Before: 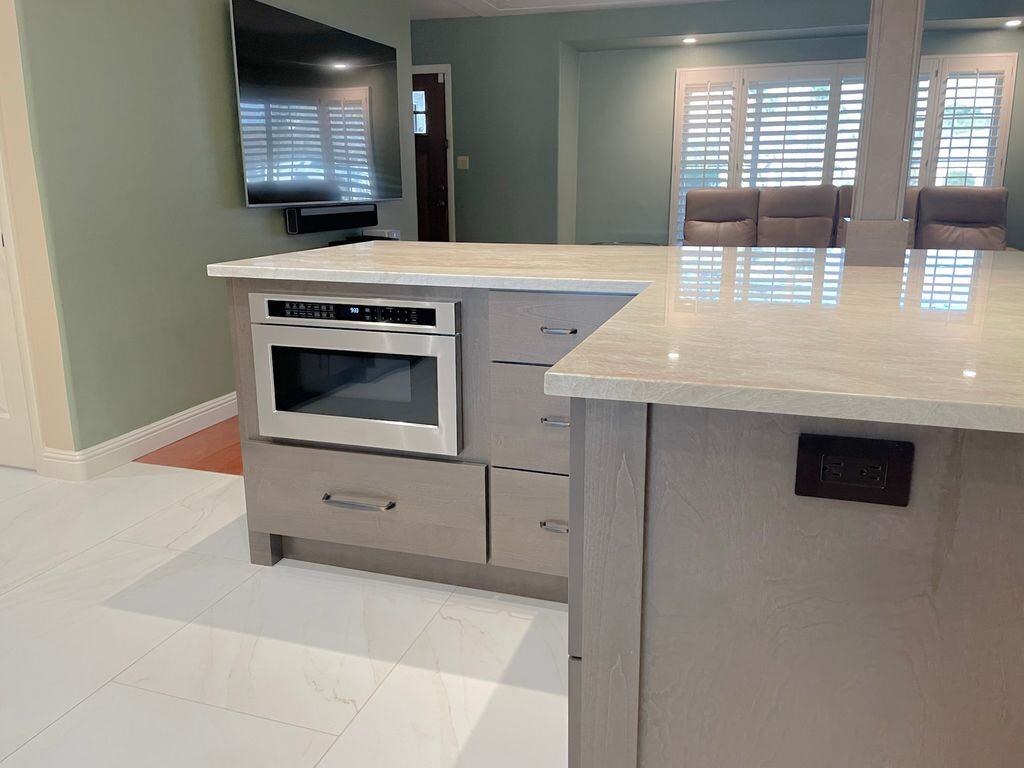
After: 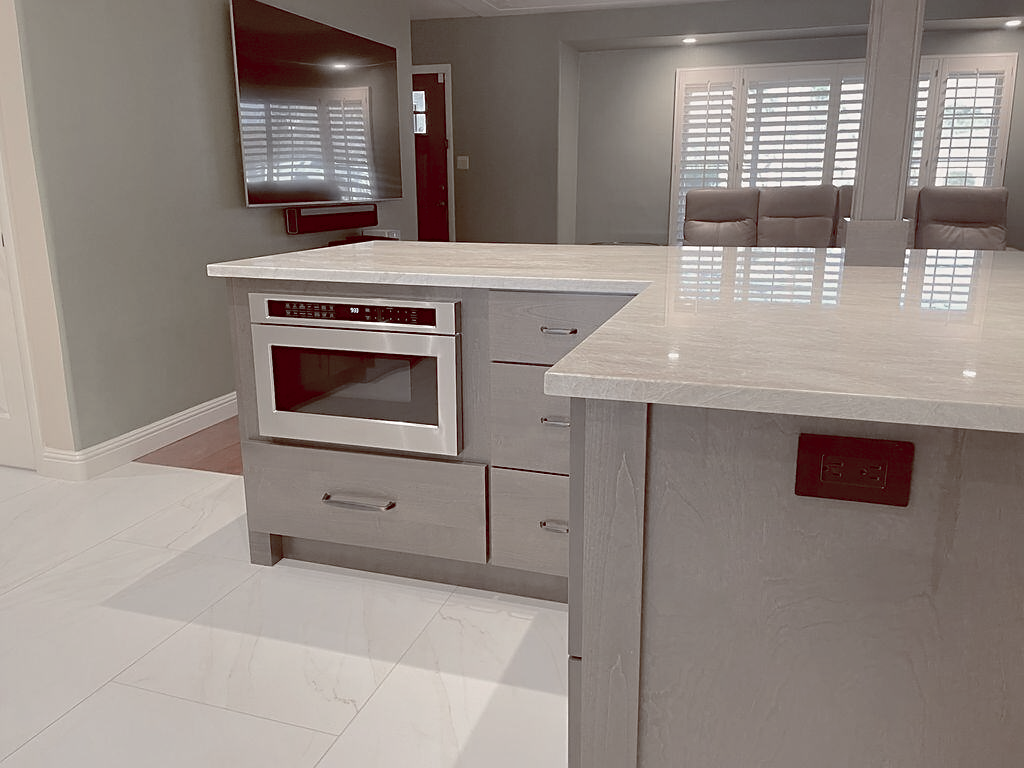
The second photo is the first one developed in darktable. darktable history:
tone equalizer: on, module defaults
sharpen: radius 1.864, amount 0.398, threshold 1.271
color balance rgb: shadows lift › luminance 1%, shadows lift › chroma 0.2%, shadows lift › hue 20°, power › luminance 1%, power › chroma 0.4%, power › hue 34°, highlights gain › luminance 0.8%, highlights gain › chroma 0.4%, highlights gain › hue 44°, global offset › chroma 0.4%, global offset › hue 34°, white fulcrum 0.08 EV, linear chroma grading › shadows -7%, linear chroma grading › highlights -7%, linear chroma grading › global chroma -10%, linear chroma grading › mid-tones -8%, perceptual saturation grading › global saturation -28%, perceptual saturation grading › highlights -20%, perceptual saturation grading › mid-tones -24%, perceptual saturation grading › shadows -24%, perceptual brilliance grading › global brilliance -1%, perceptual brilliance grading › highlights -1%, perceptual brilliance grading › mid-tones -1%, perceptual brilliance grading › shadows -1%, global vibrance -17%, contrast -6%
